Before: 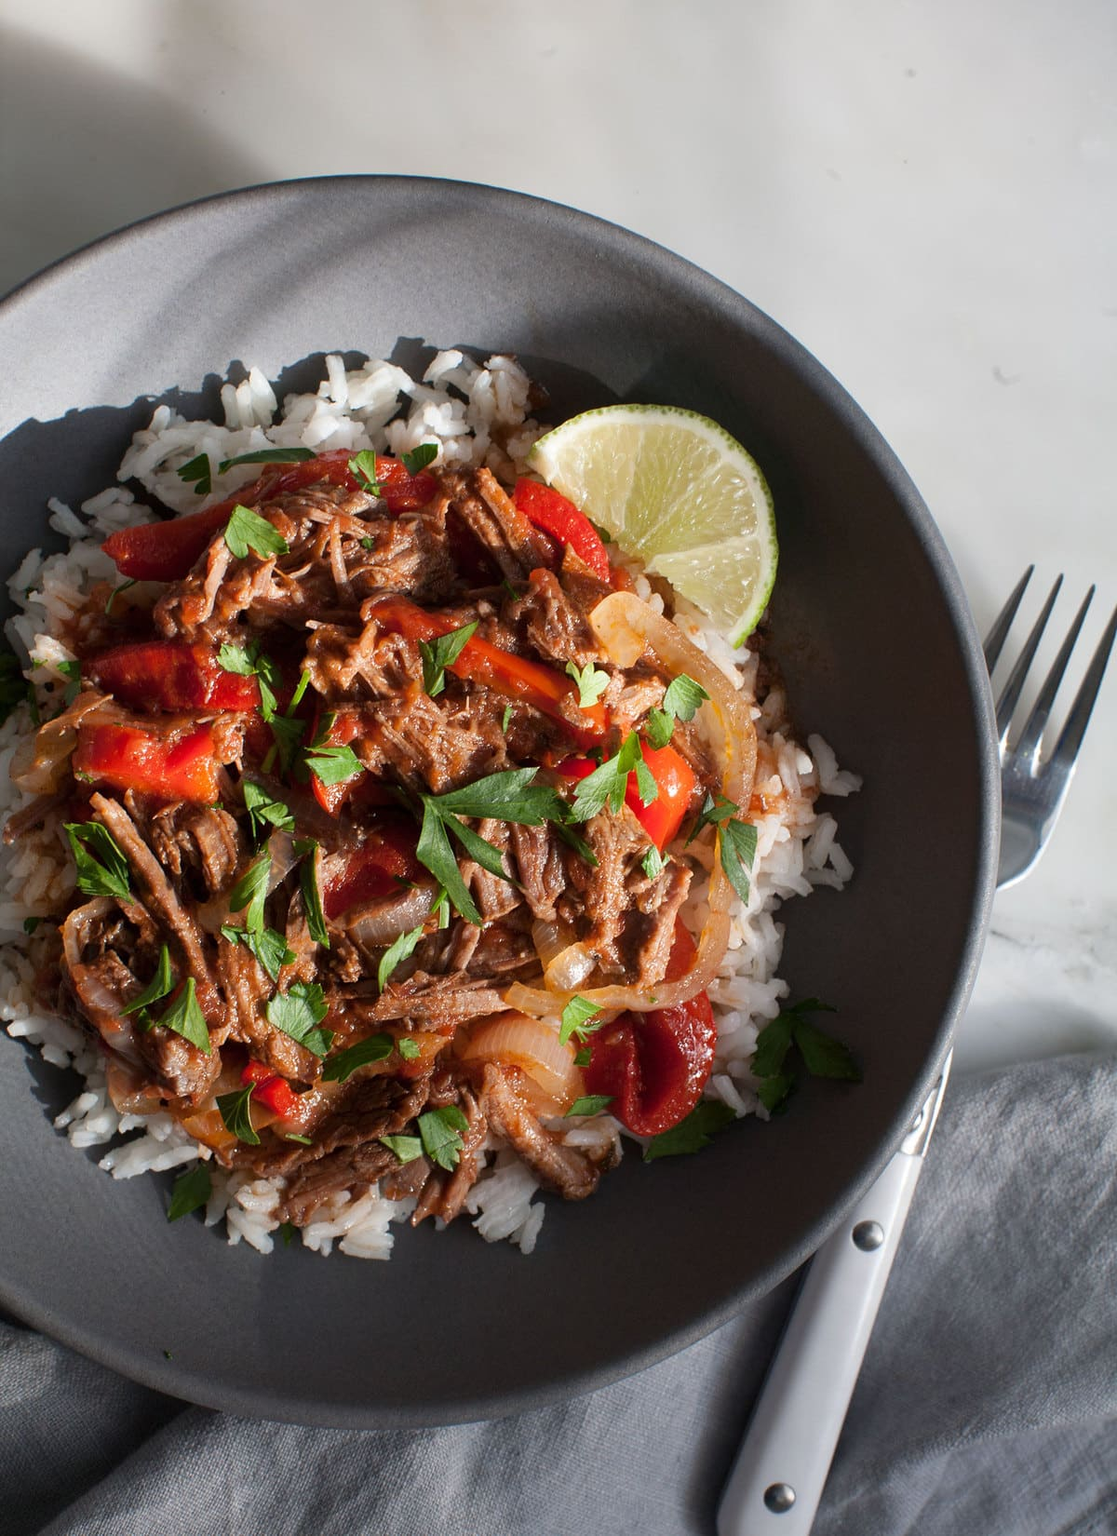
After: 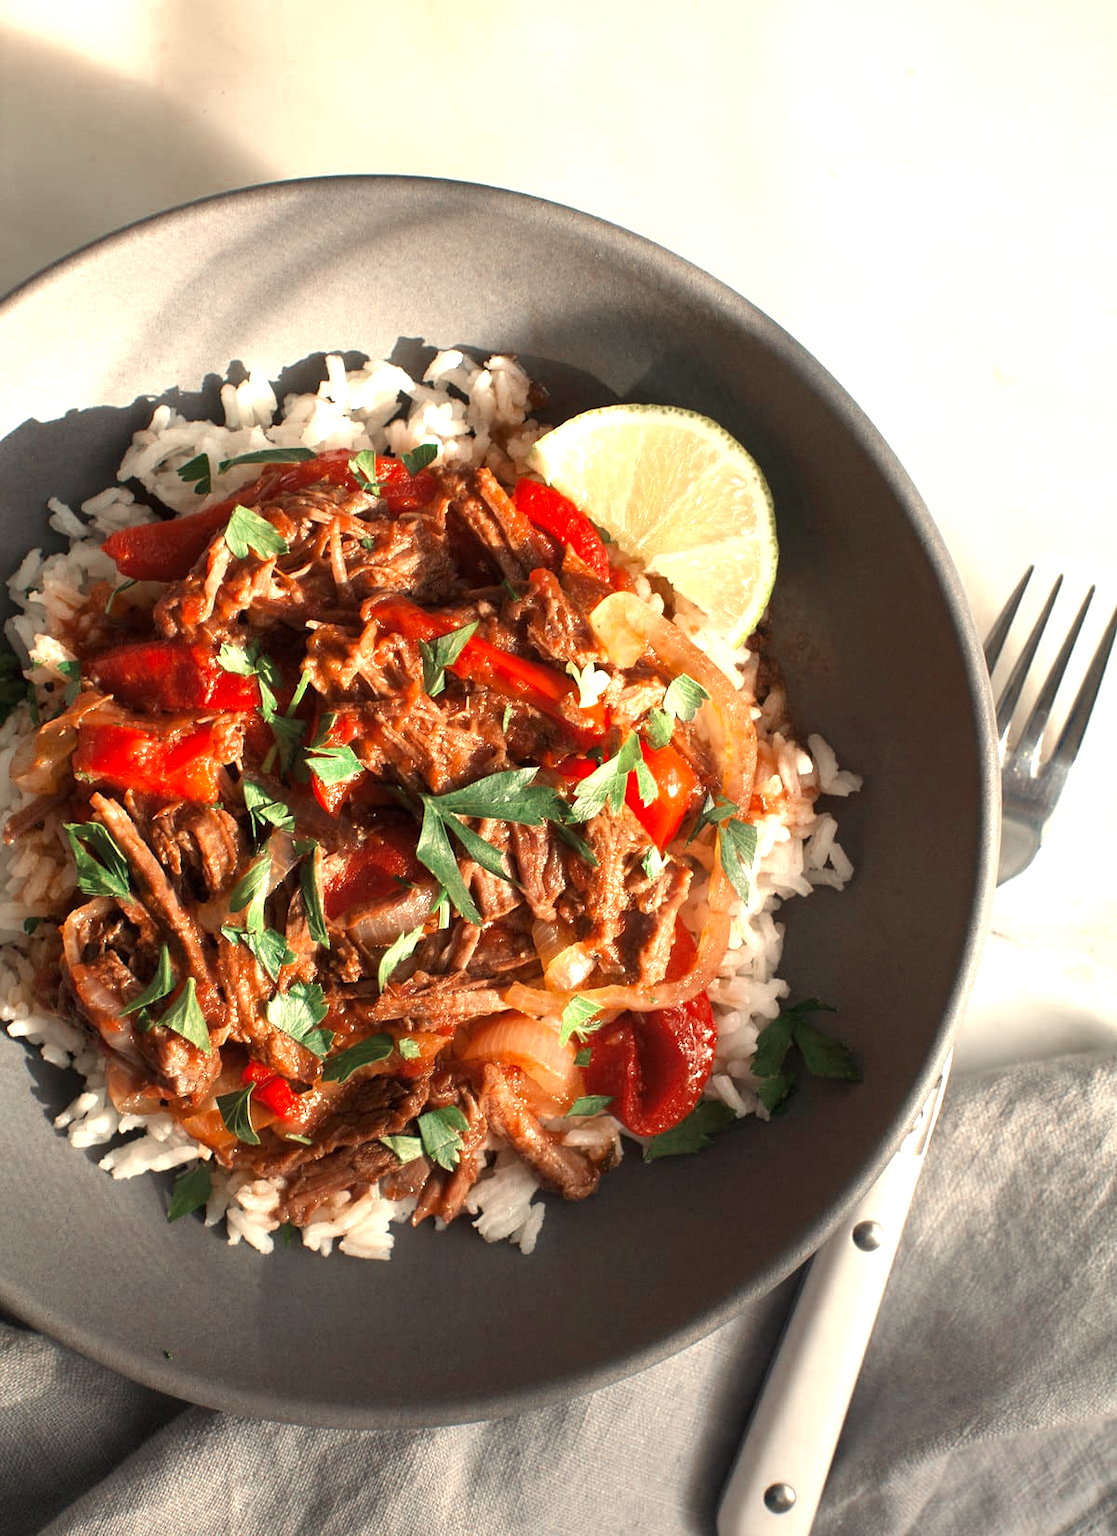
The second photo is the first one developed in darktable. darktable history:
exposure: exposure 1.137 EV, compensate highlight preservation false
white balance: red 1.123, blue 0.83
color zones: curves: ch0 [(0, 0.5) (0.125, 0.4) (0.25, 0.5) (0.375, 0.4) (0.5, 0.4) (0.625, 0.35) (0.75, 0.35) (0.875, 0.5)]; ch1 [(0, 0.35) (0.125, 0.45) (0.25, 0.35) (0.375, 0.35) (0.5, 0.35) (0.625, 0.35) (0.75, 0.45) (0.875, 0.35)]; ch2 [(0, 0.6) (0.125, 0.5) (0.25, 0.5) (0.375, 0.6) (0.5, 0.6) (0.625, 0.5) (0.75, 0.5) (0.875, 0.5)]
